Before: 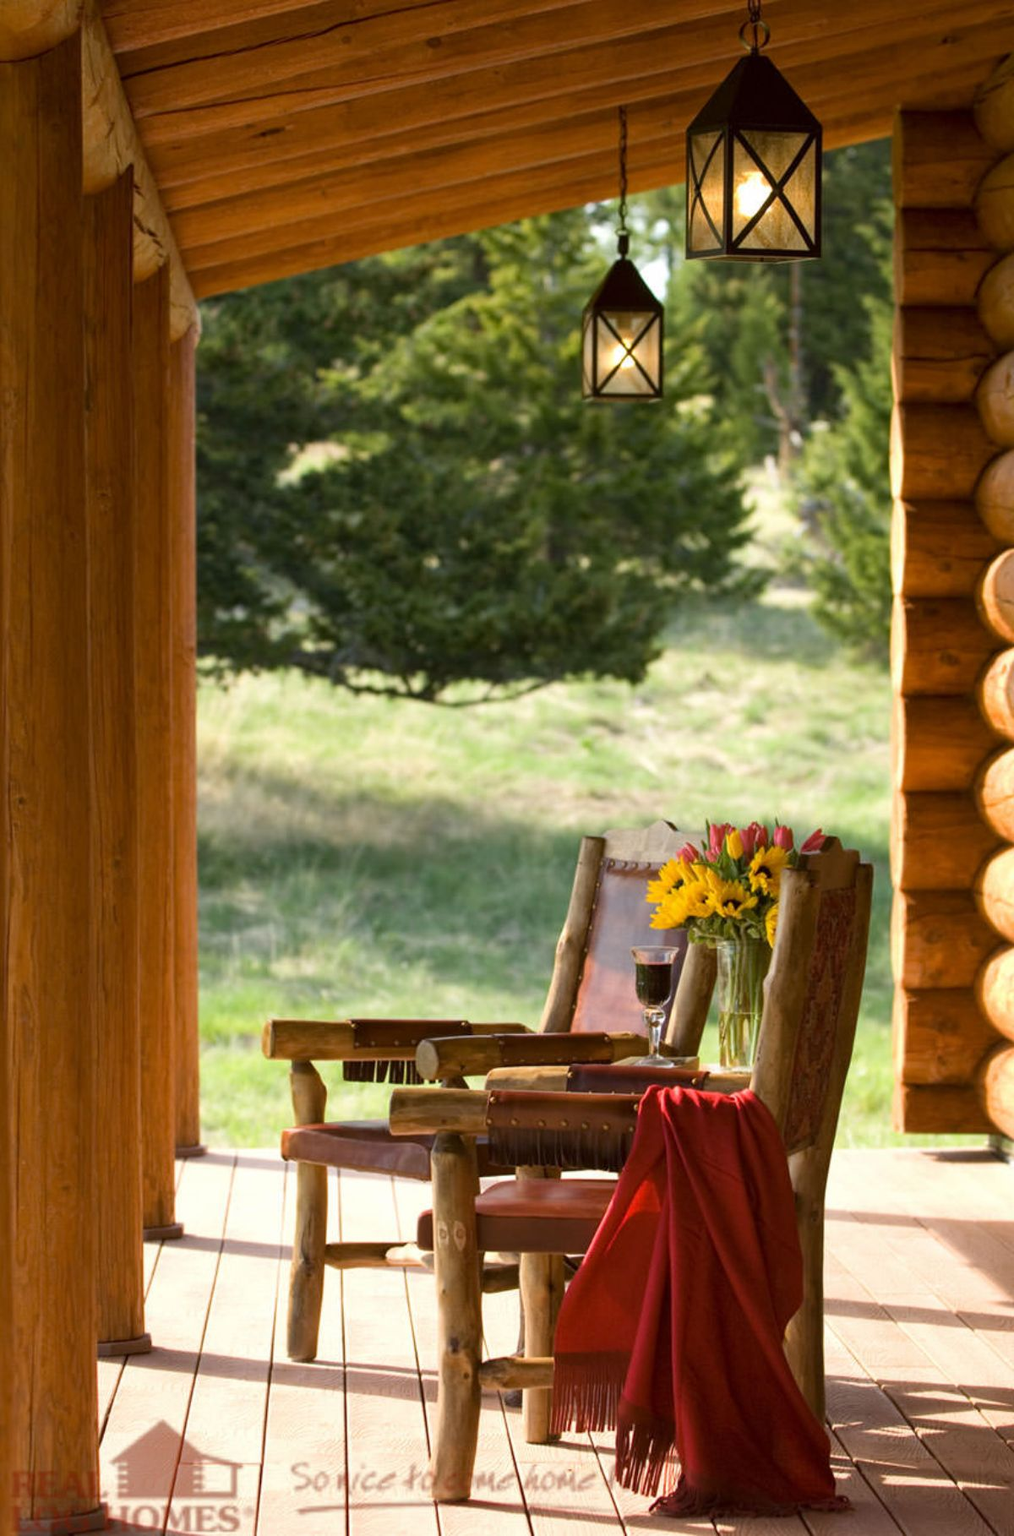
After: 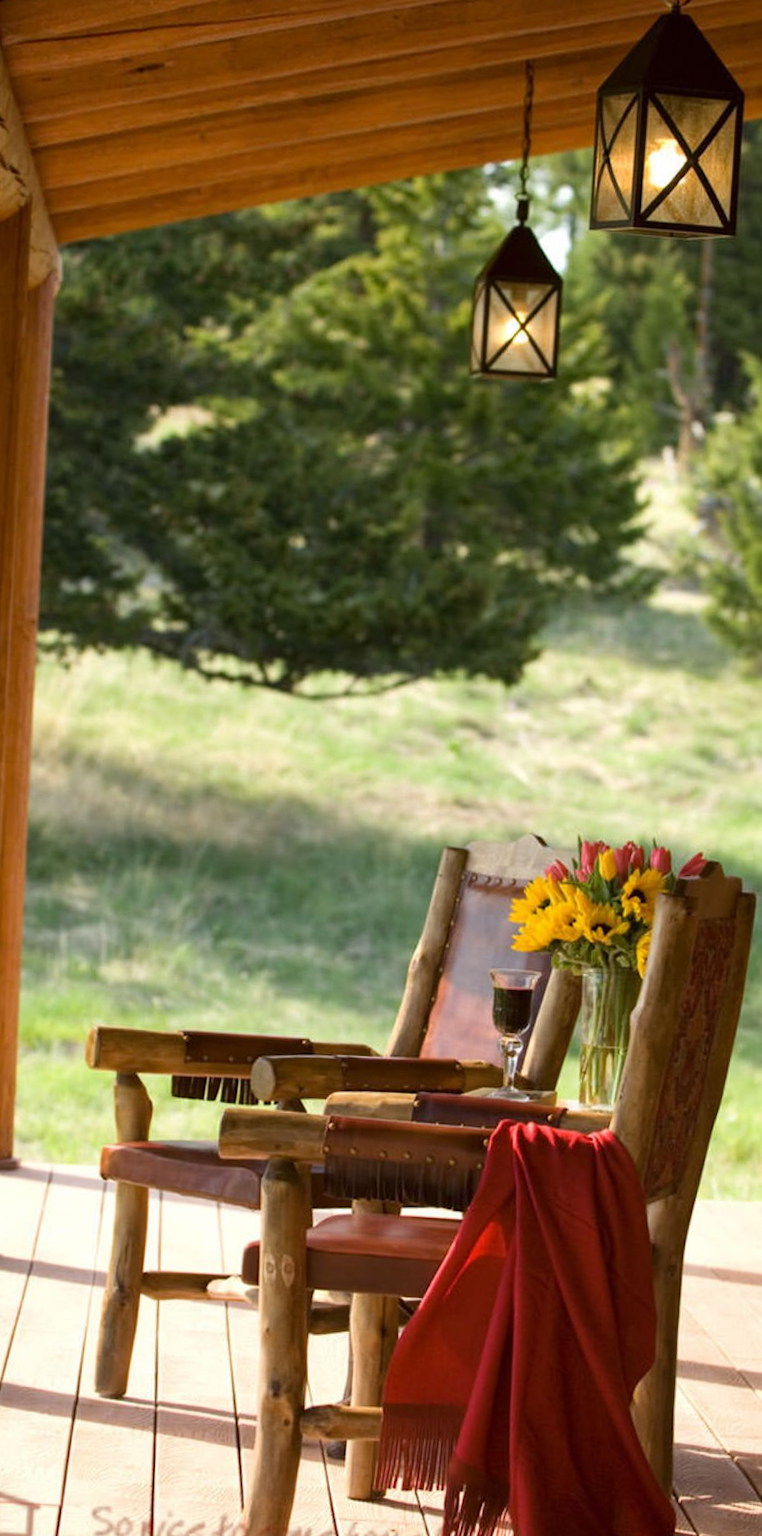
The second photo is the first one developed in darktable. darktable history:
crop and rotate: angle -3.11°, left 13.943%, top 0.015%, right 10.843%, bottom 0.029%
